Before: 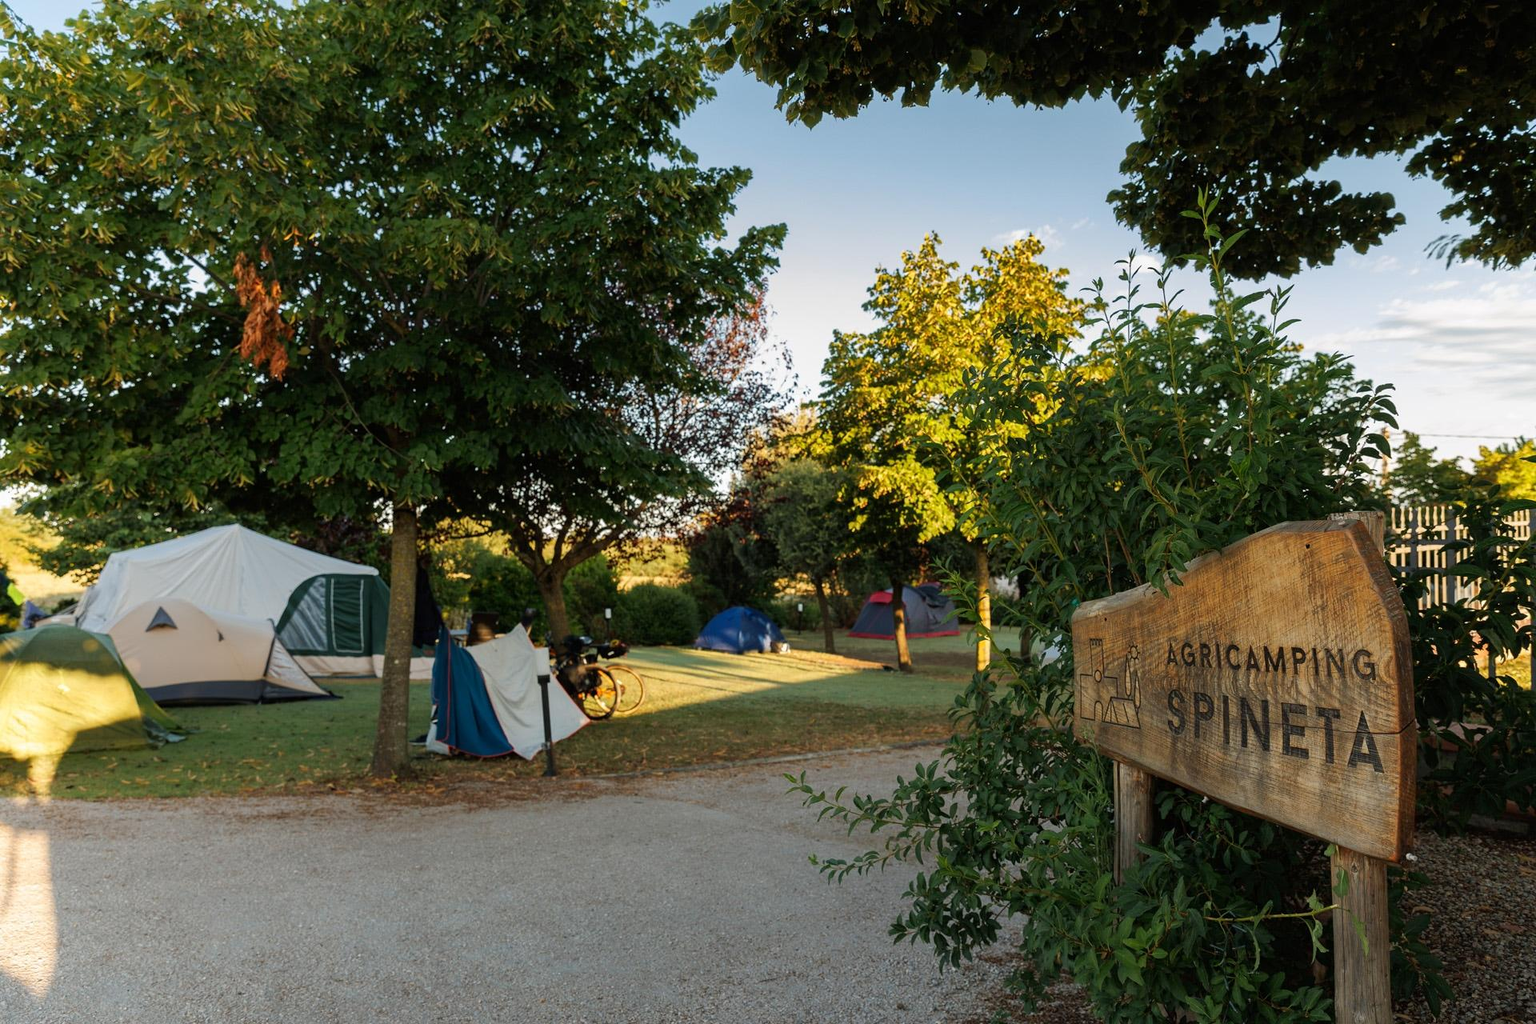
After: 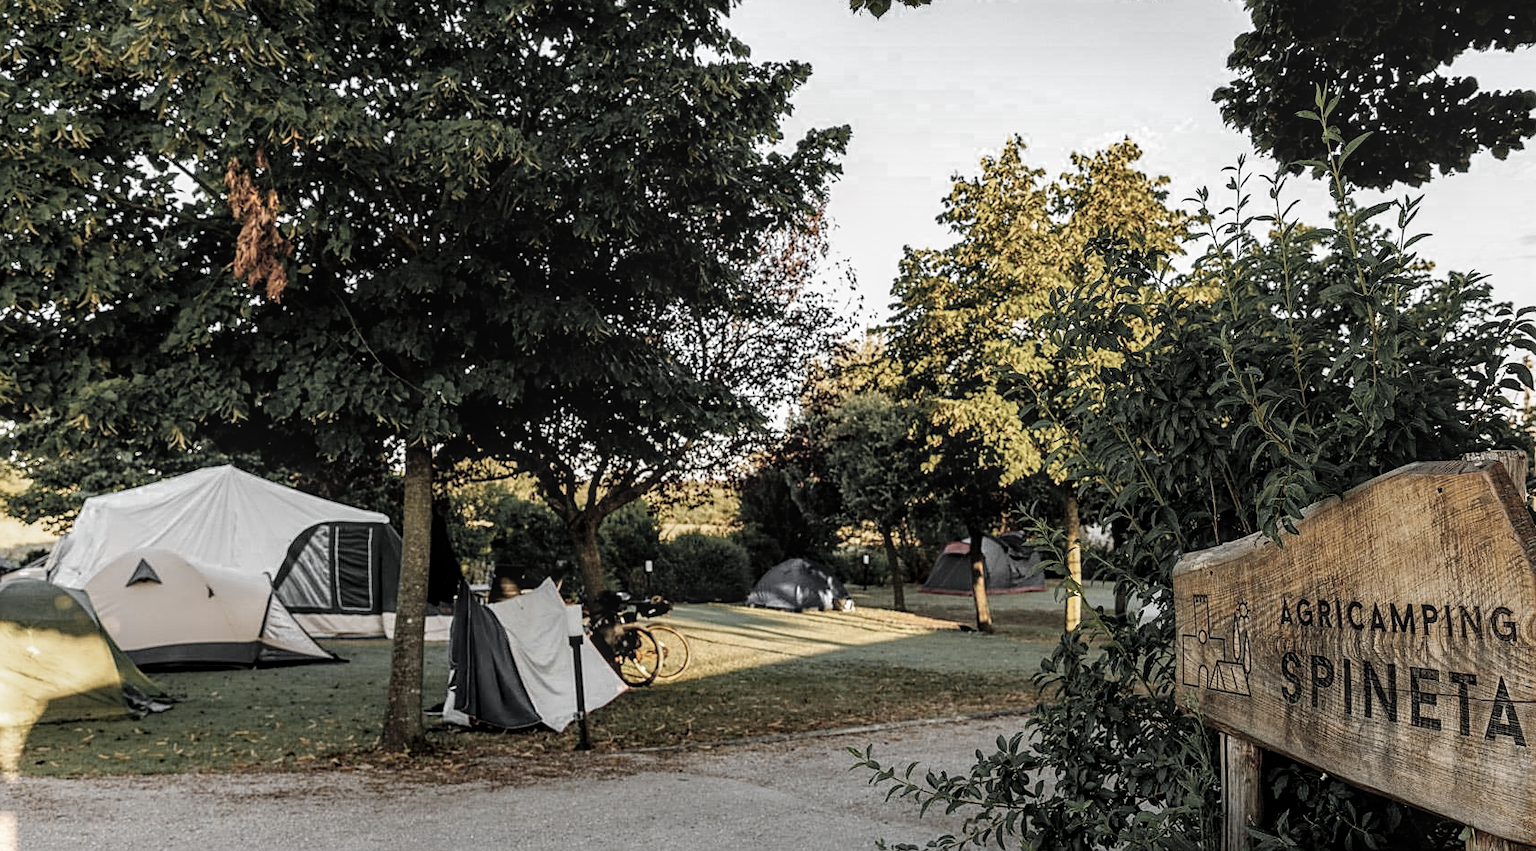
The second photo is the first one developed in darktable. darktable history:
color zones: curves: ch0 [(0, 0.613) (0.01, 0.613) (0.245, 0.448) (0.498, 0.529) (0.642, 0.665) (0.879, 0.777) (0.99, 0.613)]; ch1 [(0, 0.035) (0.121, 0.189) (0.259, 0.197) (0.415, 0.061) (0.589, 0.022) (0.732, 0.022) (0.857, 0.026) (0.991, 0.053)]
crop and rotate: left 2.288%, top 11.082%, right 9.225%, bottom 15.398%
sharpen: on, module defaults
color balance rgb: highlights gain › chroma 0.981%, highlights gain › hue 29.99°, linear chroma grading › shadows -8.172%, linear chroma grading › global chroma 9.881%, perceptual saturation grading › global saturation 0.734%, global vibrance 20%
tone curve: curves: ch0 [(0.003, 0.029) (0.037, 0.036) (0.149, 0.117) (0.297, 0.318) (0.422, 0.474) (0.531, 0.6) (0.743, 0.809) (0.889, 0.941) (1, 0.98)]; ch1 [(0, 0) (0.305, 0.325) (0.453, 0.437) (0.482, 0.479) (0.501, 0.5) (0.506, 0.503) (0.564, 0.578) (0.587, 0.625) (0.666, 0.727) (1, 1)]; ch2 [(0, 0) (0.323, 0.277) (0.408, 0.399) (0.45, 0.48) (0.499, 0.502) (0.512, 0.523) (0.57, 0.595) (0.653, 0.671) (0.768, 0.744) (1, 1)], preserve colors none
local contrast: highlights 61%, detail 143%, midtone range 0.426
